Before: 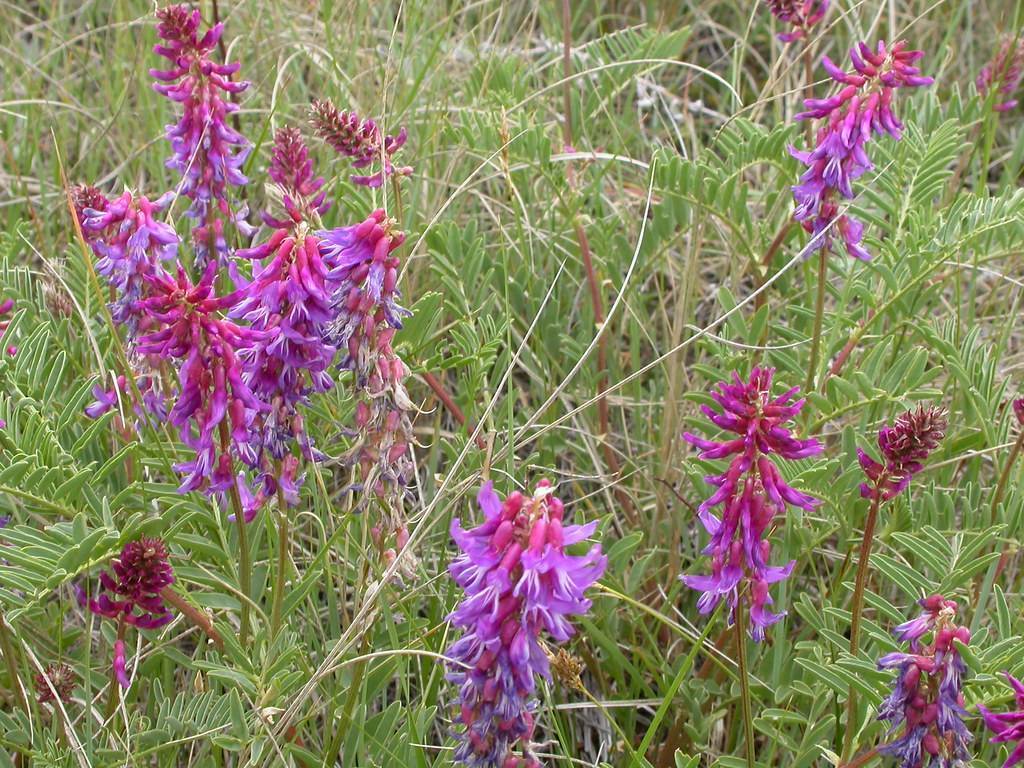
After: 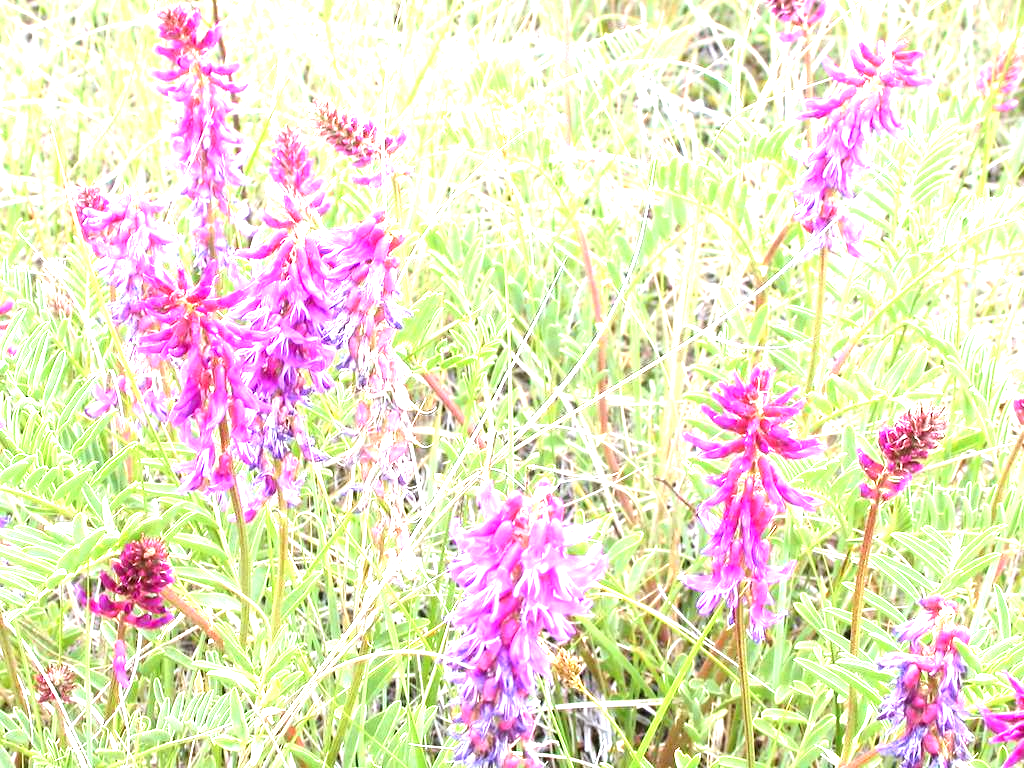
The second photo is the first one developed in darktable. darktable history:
contrast brightness saturation: contrast 0.071
tone equalizer: -8 EV -0.747 EV, -7 EV -0.726 EV, -6 EV -0.59 EV, -5 EV -0.367 EV, -3 EV 0.4 EV, -2 EV 0.6 EV, -1 EV 0.686 EV, +0 EV 0.761 EV
color calibration: illuminant as shot in camera, x 0.358, y 0.373, temperature 4628.91 K
exposure: black level correction 0, exposure 1.521 EV, compensate exposure bias true, compensate highlight preservation false
